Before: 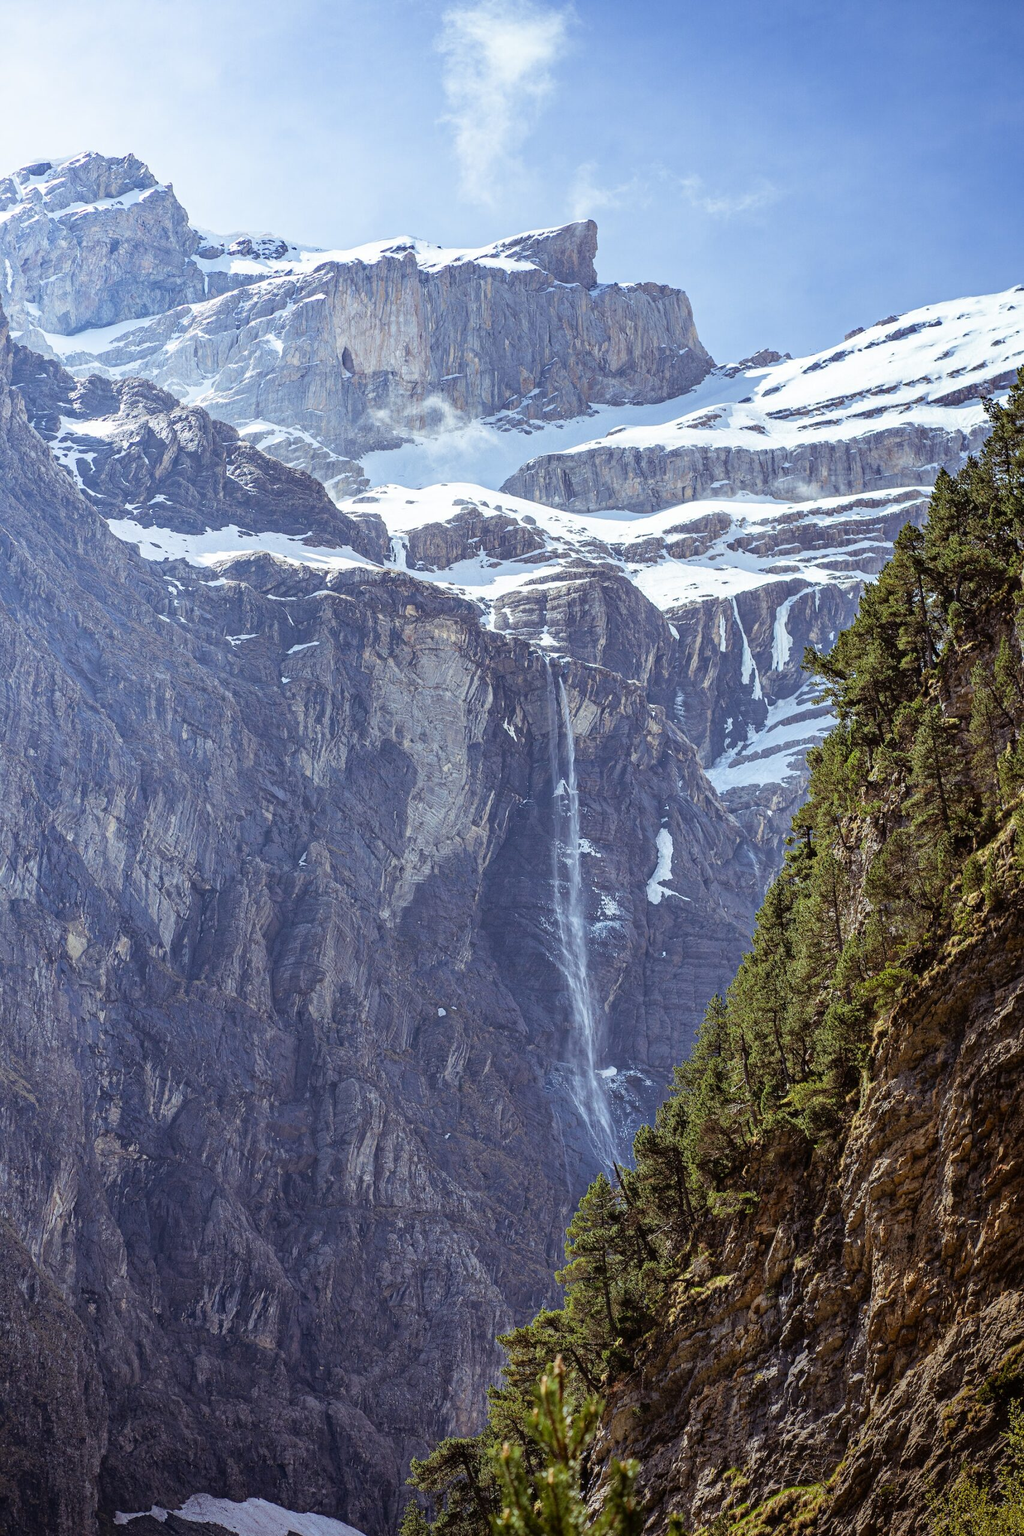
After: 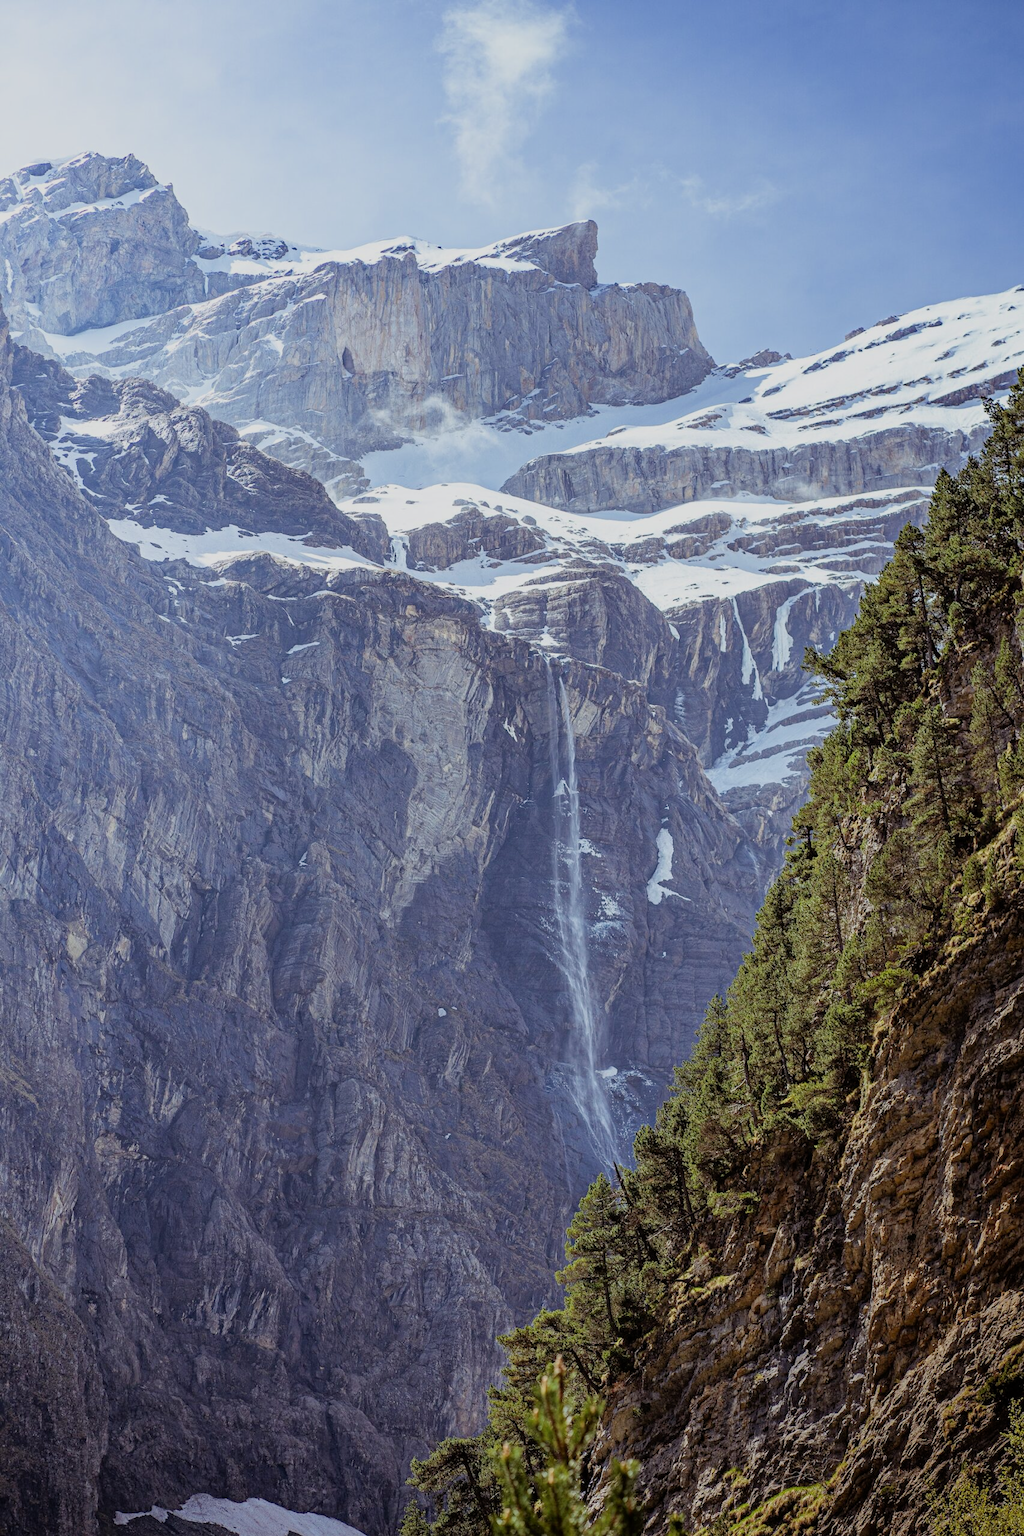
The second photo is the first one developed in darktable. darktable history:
filmic rgb: black relative exposure -16 EV, white relative exposure 4.03 EV, target black luminance 0%, hardness 7.65, latitude 72.81%, contrast 0.903, highlights saturation mix 10.06%, shadows ↔ highlights balance -0.367%, iterations of high-quality reconstruction 0
